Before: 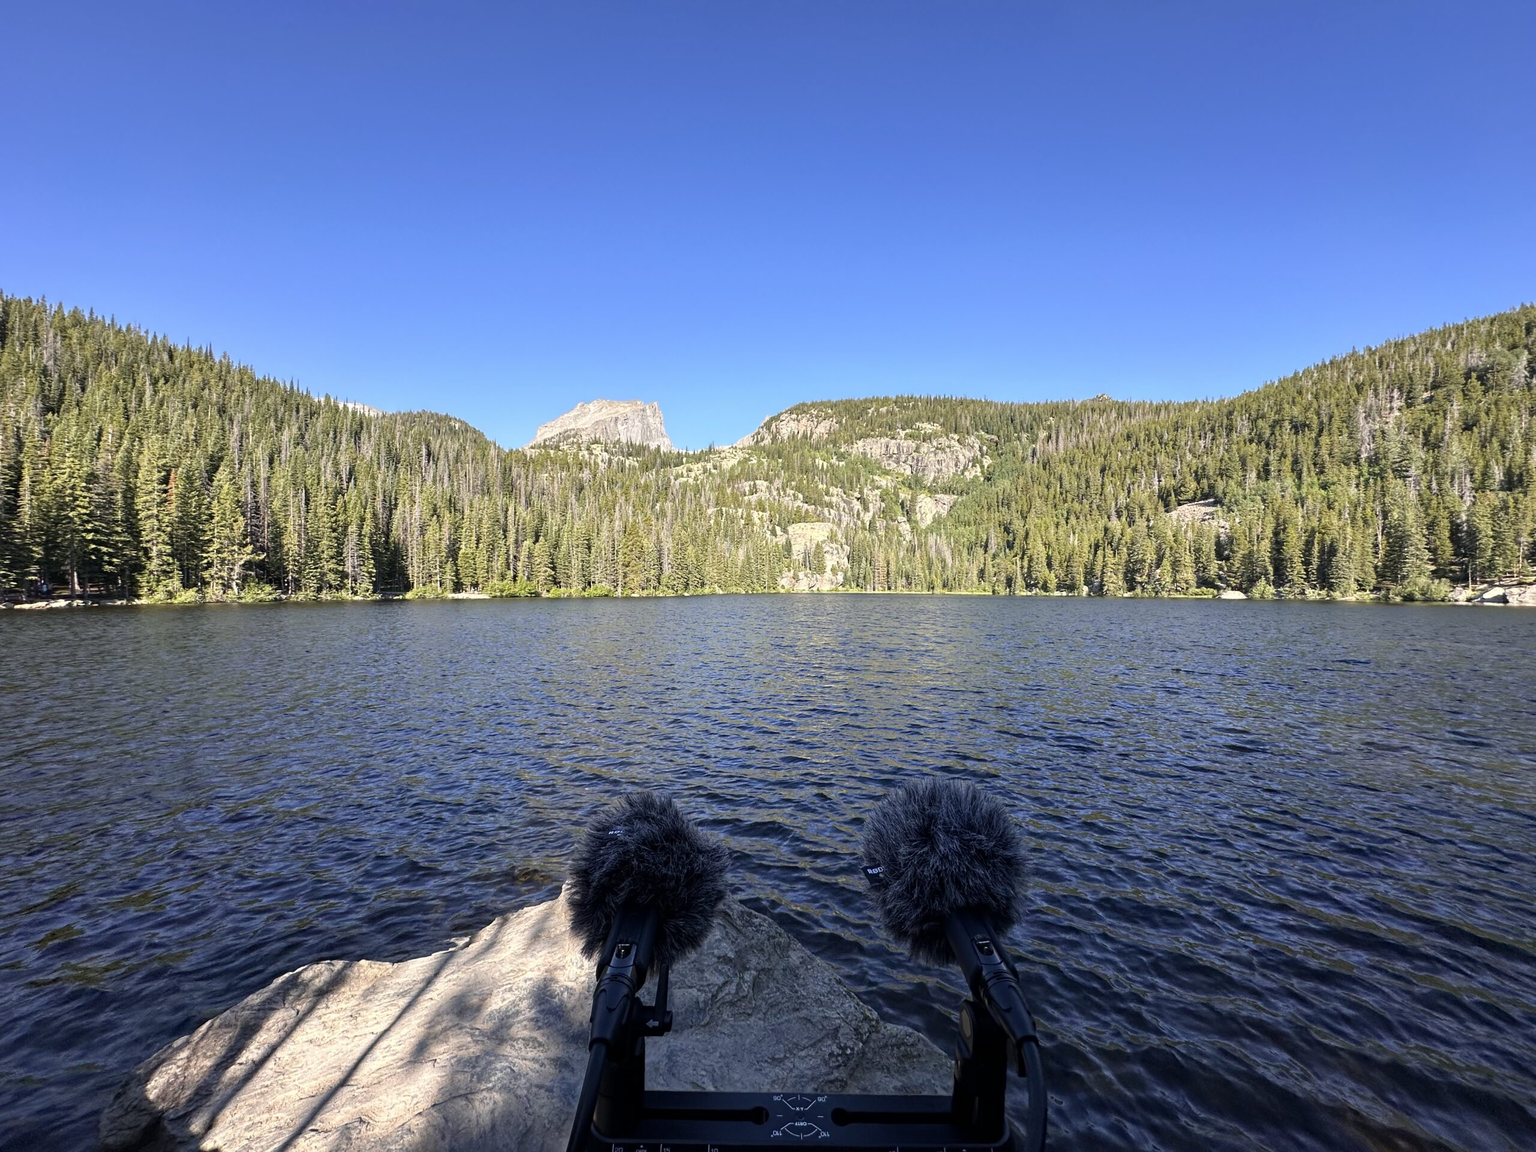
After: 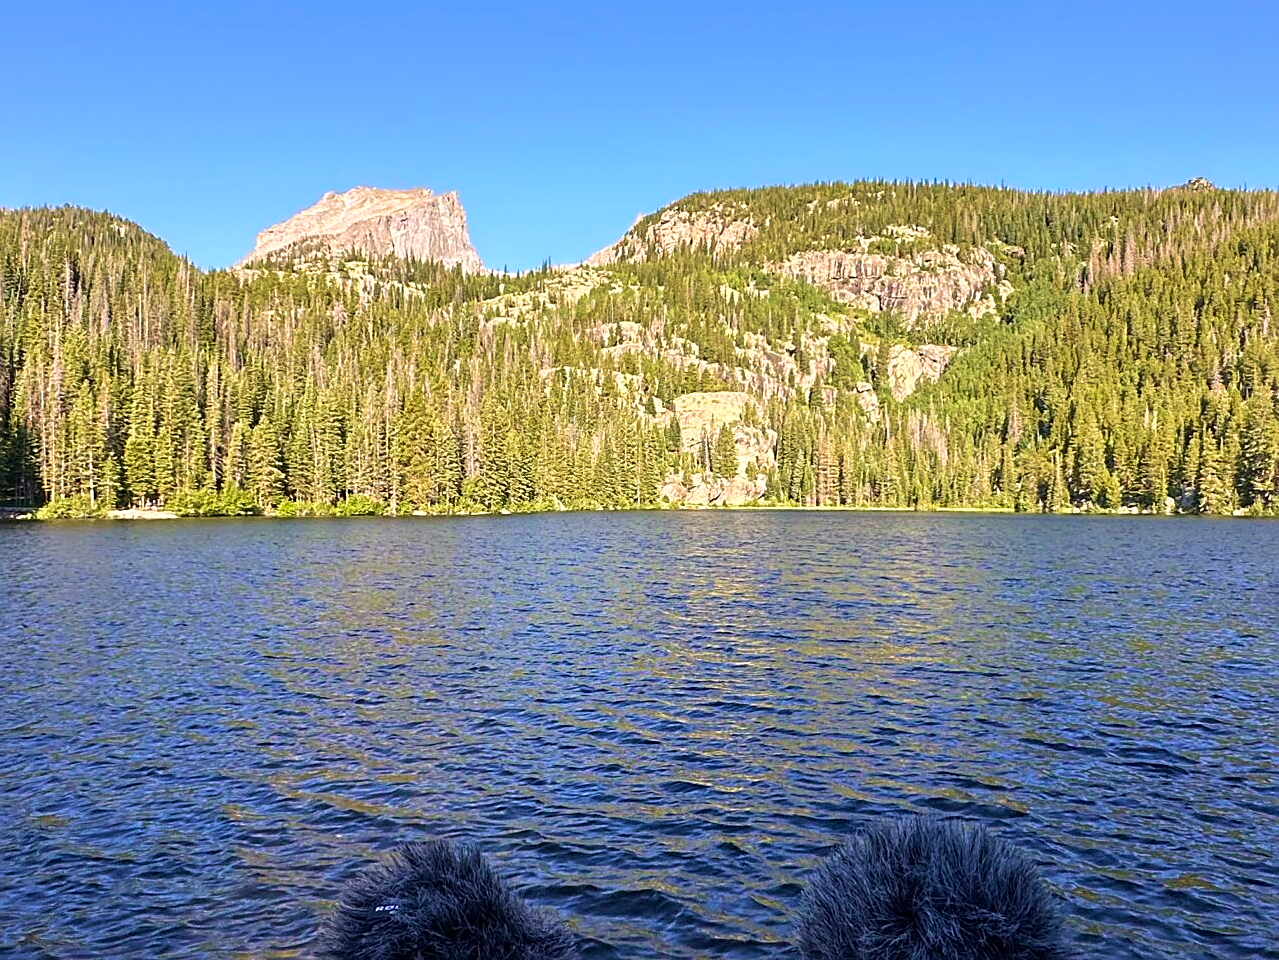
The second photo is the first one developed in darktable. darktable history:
color correction: highlights a* 3.22, highlights b* 1.93, saturation 1.19
crop: left 25%, top 25%, right 25%, bottom 25%
sharpen: on, module defaults
velvia: strength 56%
